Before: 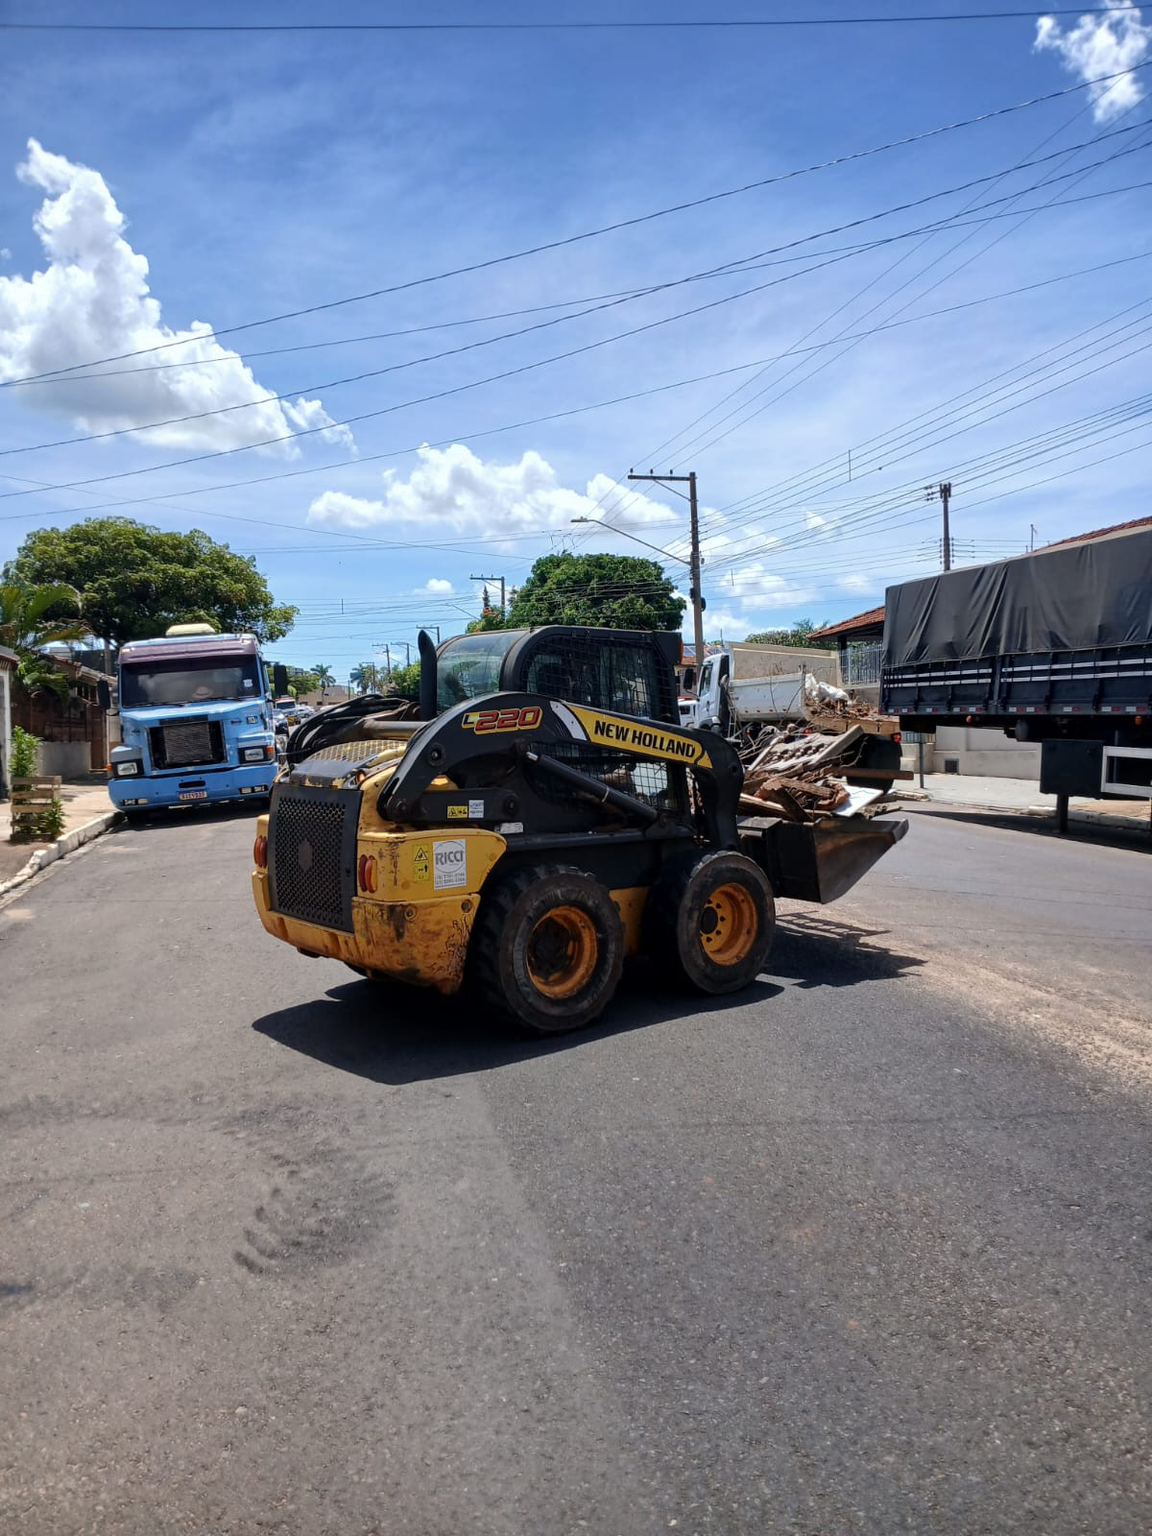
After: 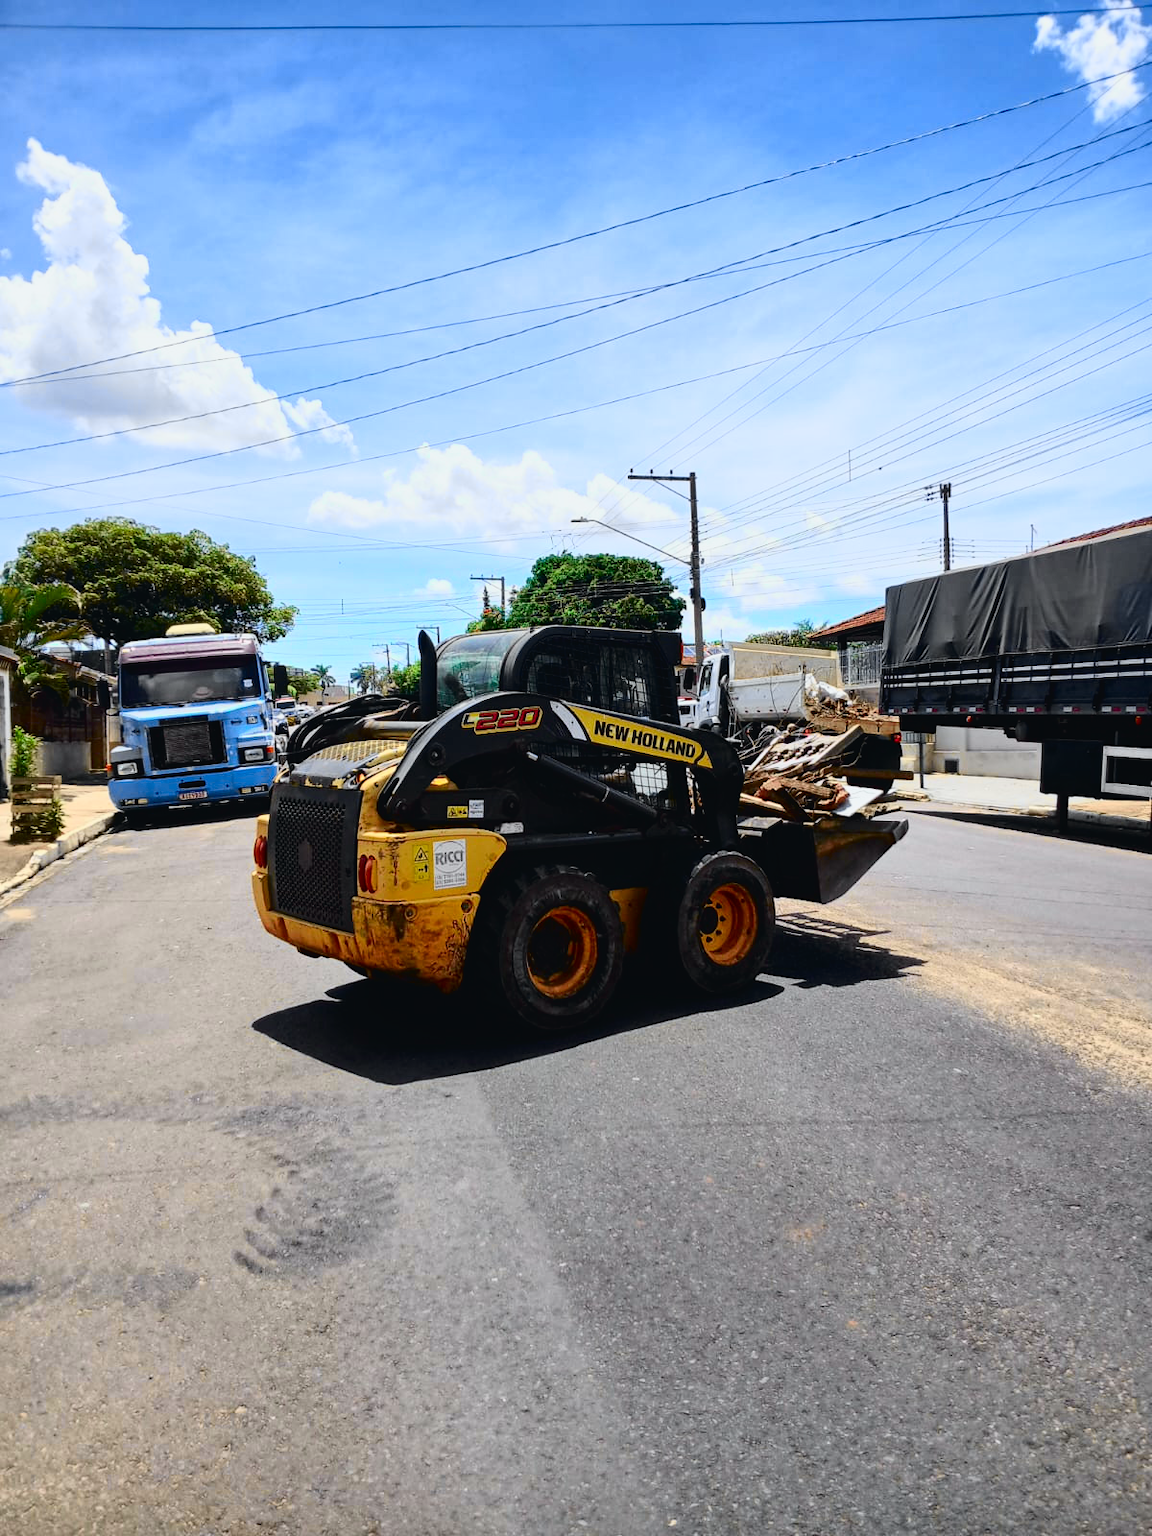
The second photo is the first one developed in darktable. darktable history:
color balance rgb: linear chroma grading › global chroma 8.33%, perceptual saturation grading › global saturation 18.52%, global vibrance 7.87%
tone curve: curves: ch0 [(0, 0.026) (0.058, 0.036) (0.246, 0.214) (0.437, 0.498) (0.55, 0.644) (0.657, 0.767) (0.822, 0.9) (1, 0.961)]; ch1 [(0, 0) (0.346, 0.307) (0.408, 0.369) (0.453, 0.457) (0.476, 0.489) (0.502, 0.498) (0.521, 0.515) (0.537, 0.531) (0.612, 0.641) (0.676, 0.728) (1, 1)]; ch2 [(0, 0) (0.346, 0.34) (0.434, 0.46) (0.485, 0.494) (0.5, 0.494) (0.511, 0.508) (0.537, 0.564) (0.579, 0.599) (0.663, 0.67) (1, 1)], color space Lab, independent channels, preserve colors none
